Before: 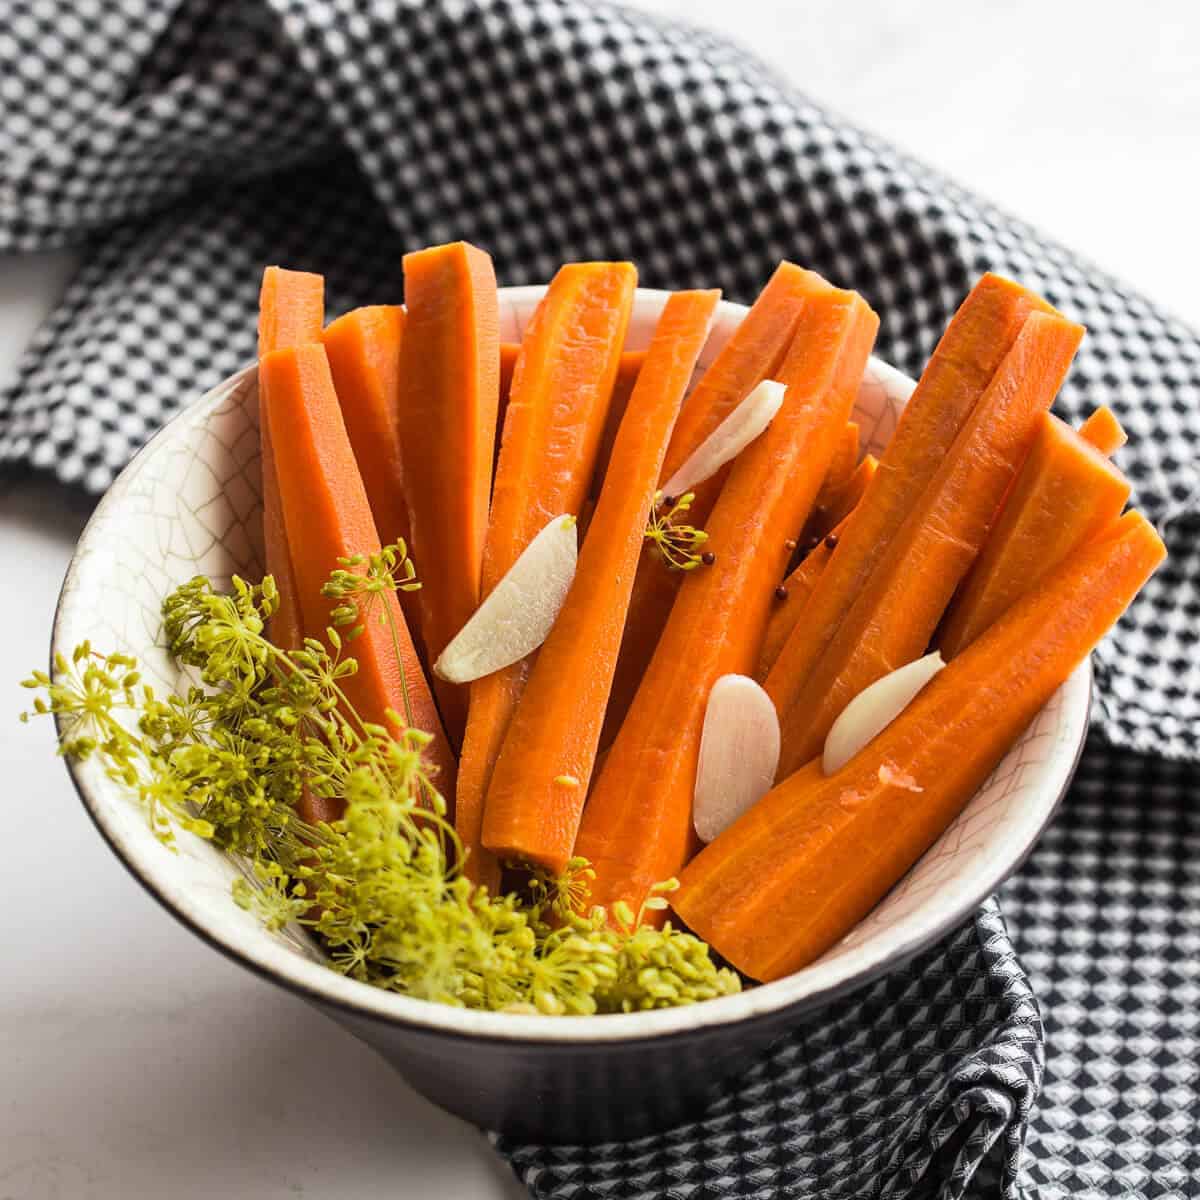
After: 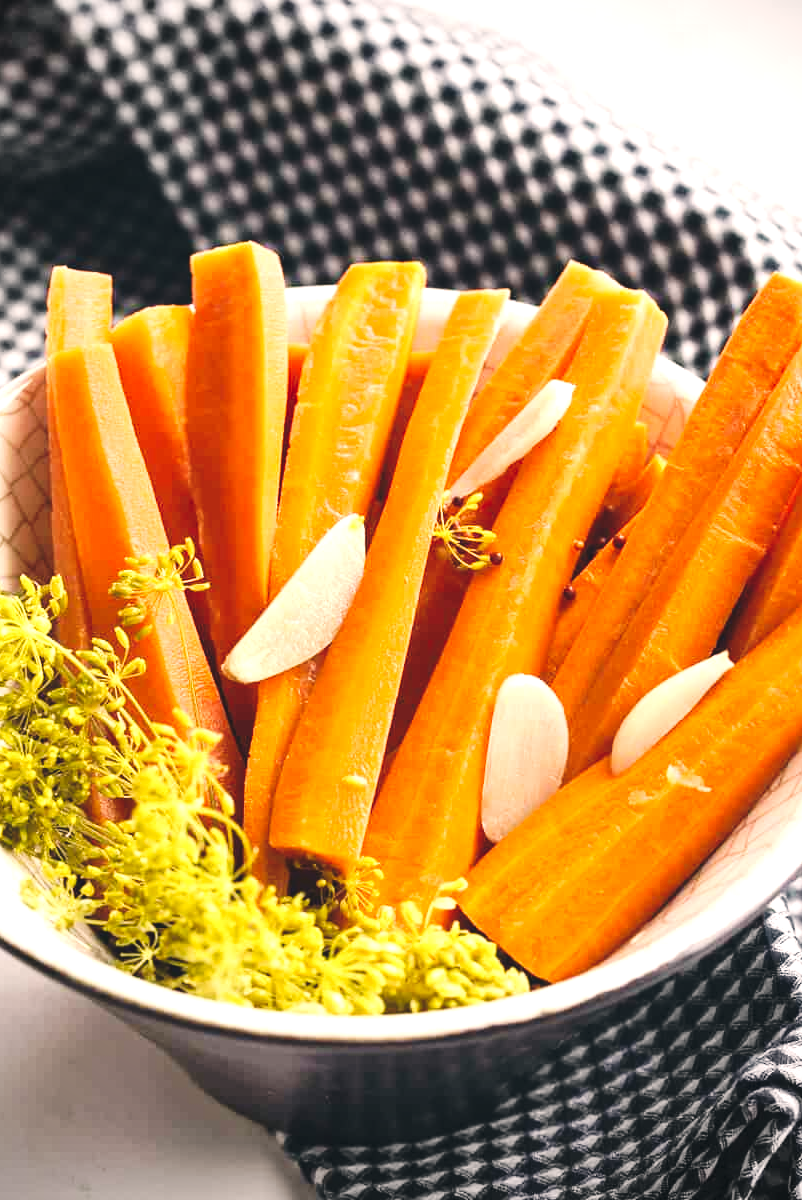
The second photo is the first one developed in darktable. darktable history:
tone curve: curves: ch0 [(0, 0) (0.003, 0.065) (0.011, 0.072) (0.025, 0.09) (0.044, 0.104) (0.069, 0.116) (0.1, 0.127) (0.136, 0.15) (0.177, 0.184) (0.224, 0.223) (0.277, 0.28) (0.335, 0.361) (0.399, 0.443) (0.468, 0.525) (0.543, 0.616) (0.623, 0.713) (0.709, 0.79) (0.801, 0.866) (0.898, 0.933) (1, 1)], preserve colors none
vignetting: fall-off start 79.88%
color correction: highlights a* 5.38, highlights b* 5.3, shadows a* -4.26, shadows b* -5.11
crop and rotate: left 17.732%, right 15.423%
exposure: black level correction 0, exposure 0.9 EV, compensate highlight preservation false
